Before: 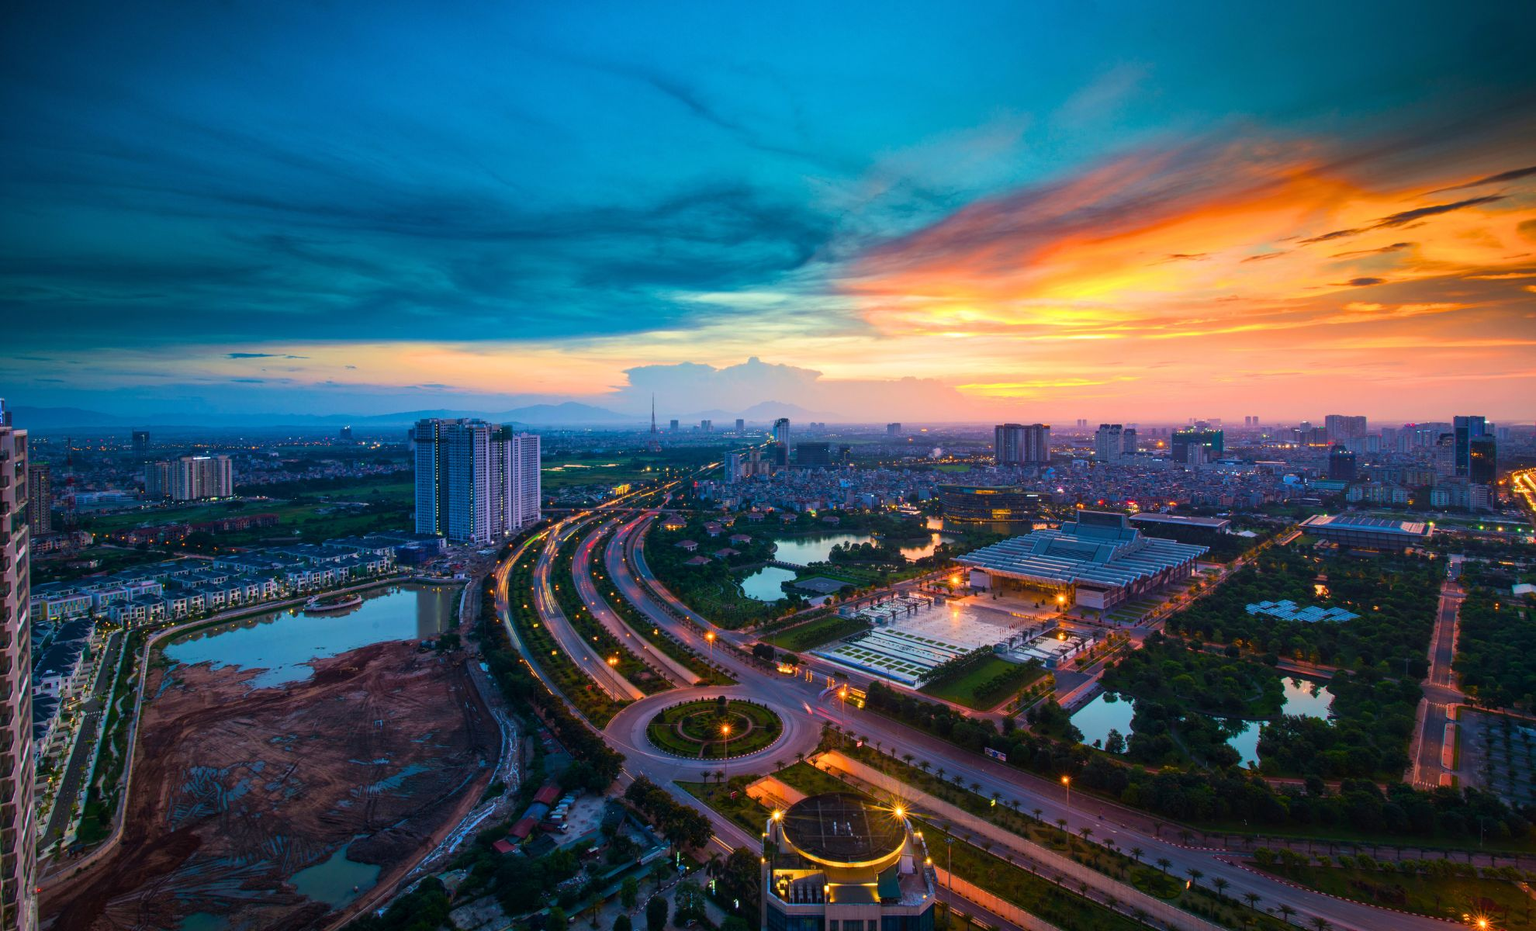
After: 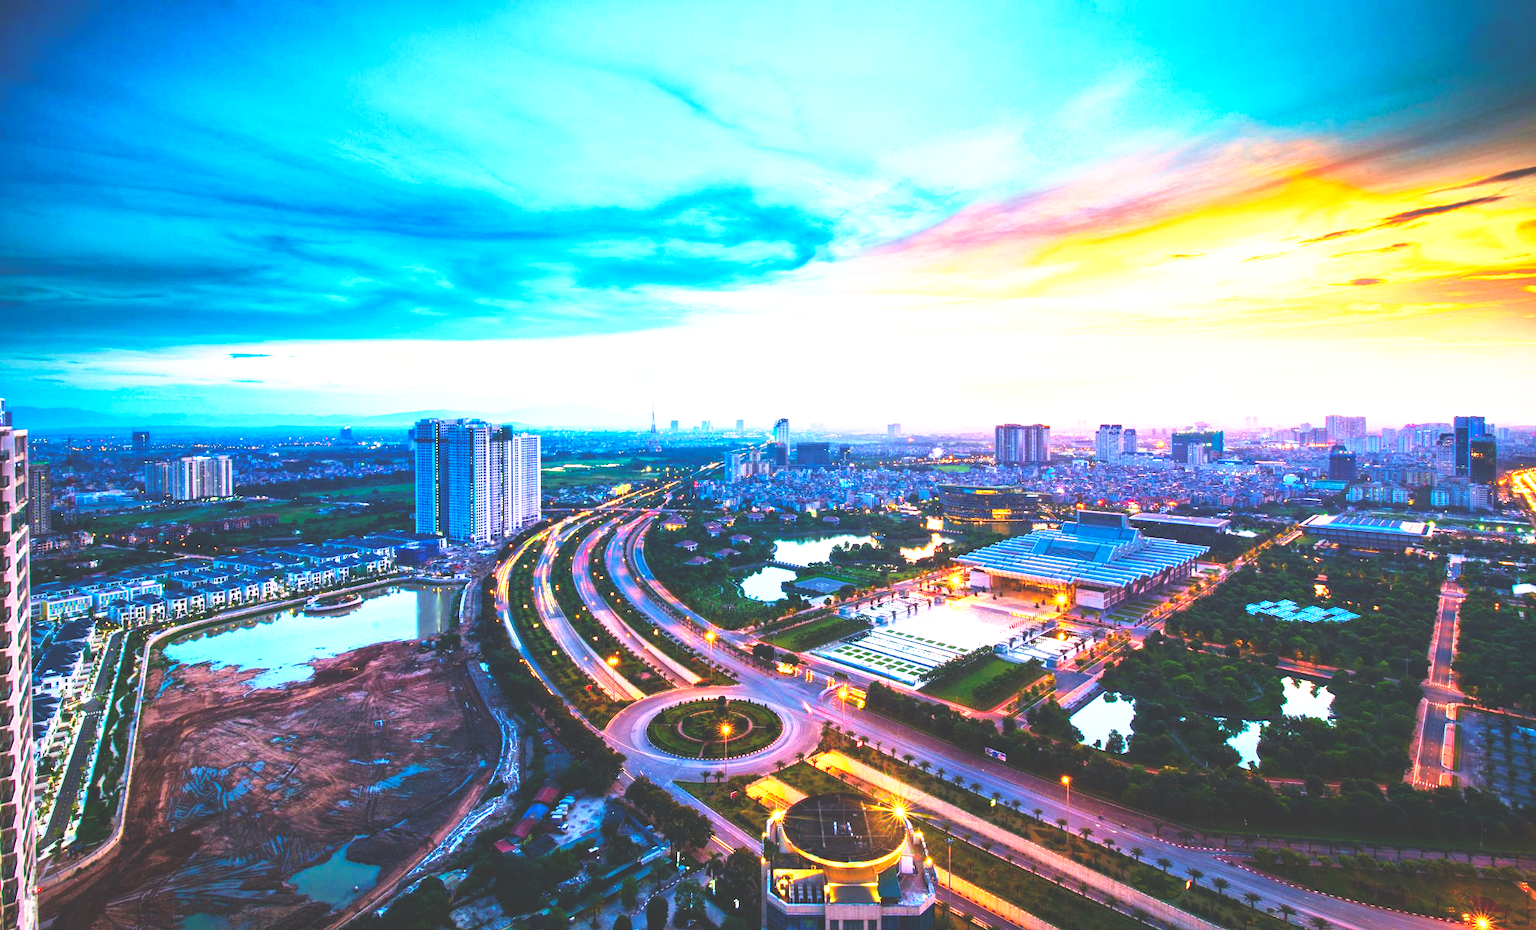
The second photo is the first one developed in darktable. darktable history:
exposure: black level correction 0, exposure 1.741 EV, compensate exposure bias true, compensate highlight preservation false
base curve: curves: ch0 [(0, 0.036) (0.007, 0.037) (0.604, 0.887) (1, 1)], preserve colors none
